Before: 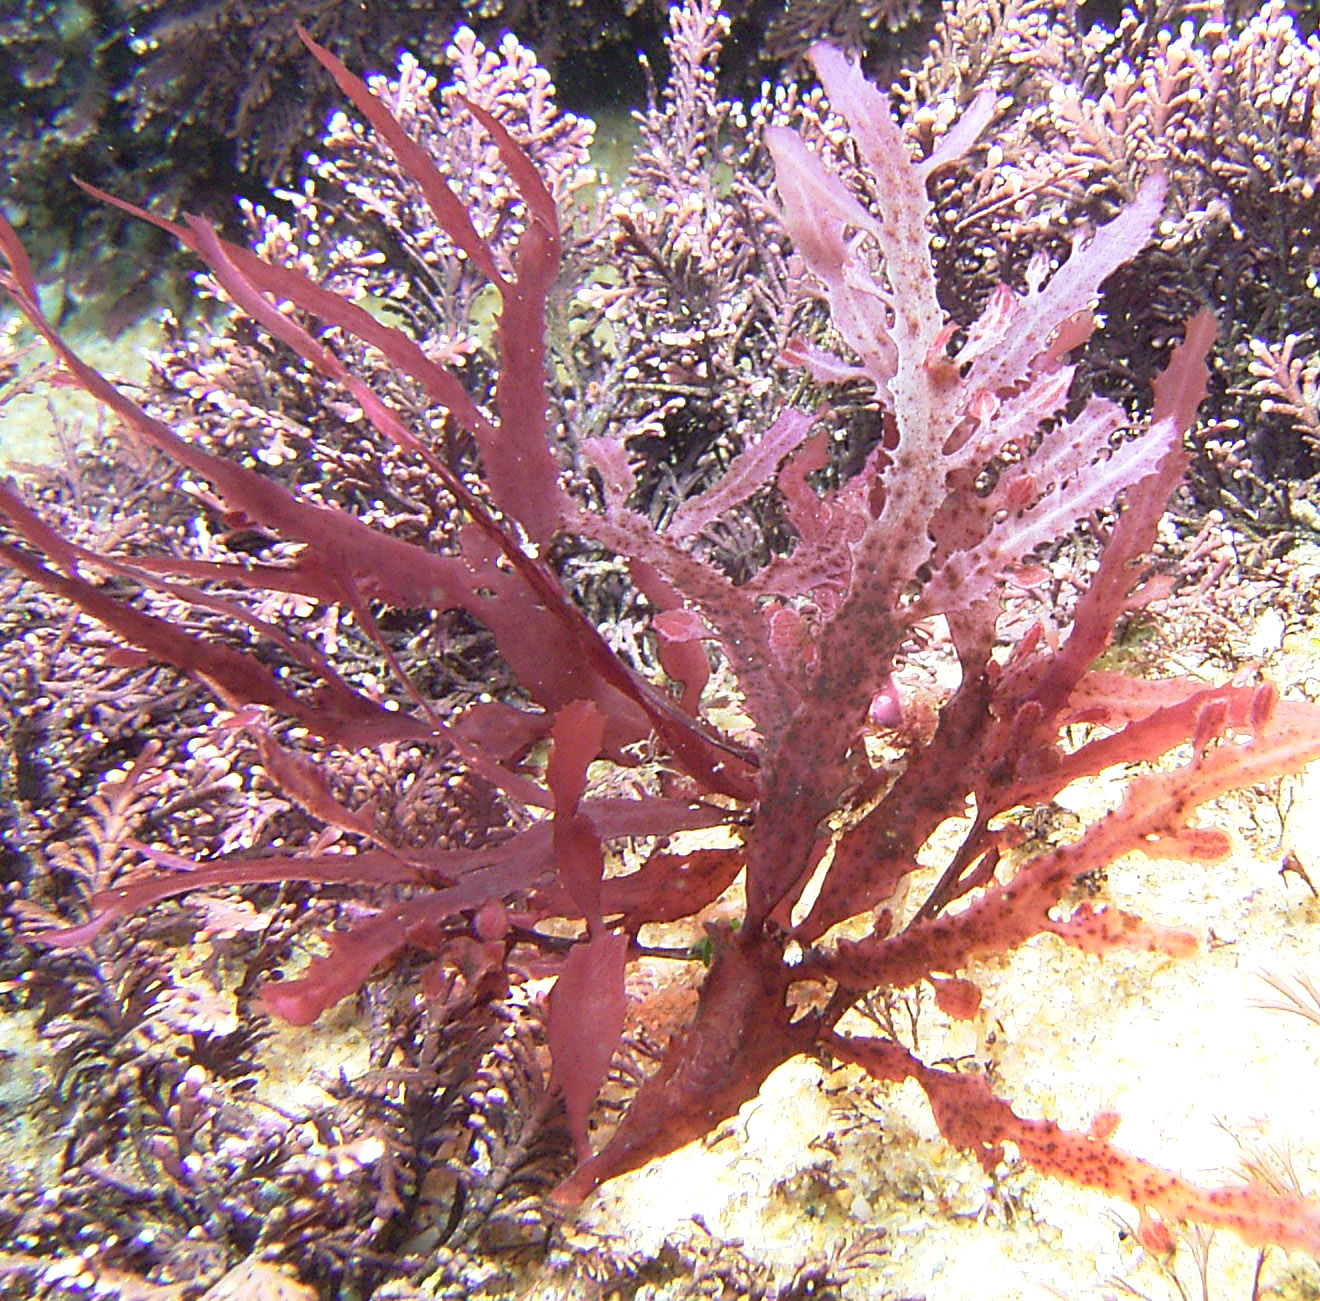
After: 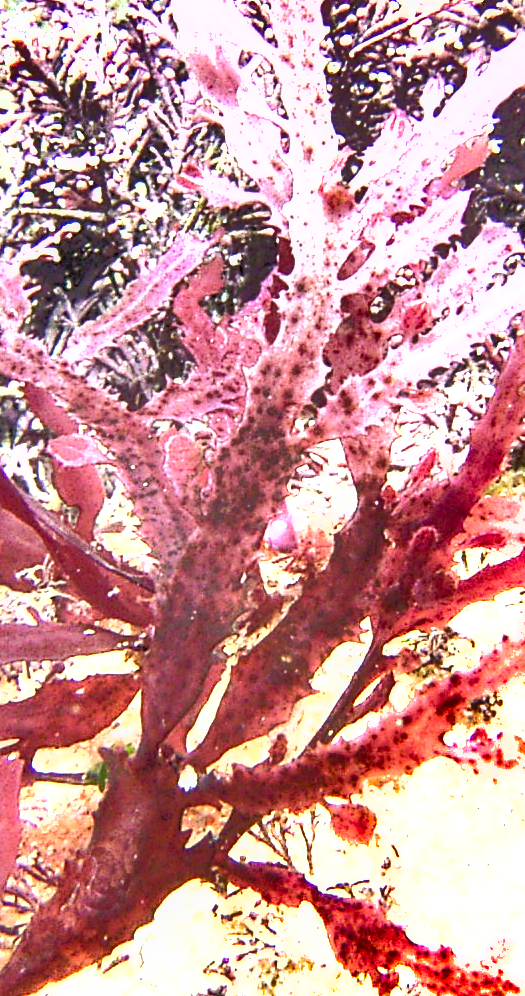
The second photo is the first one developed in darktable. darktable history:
exposure: black level correction 0, exposure 1.199 EV, compensate exposure bias true, compensate highlight preservation false
crop: left 45.842%, top 13.487%, right 14.067%, bottom 9.851%
local contrast: on, module defaults
shadows and highlights: radius 105.68, shadows 45.78, highlights -67.38, low approximation 0.01, soften with gaussian
tone equalizer: -8 EV -1.84 EV, -7 EV -1.13 EV, -6 EV -1.6 EV, edges refinement/feathering 500, mask exposure compensation -1.57 EV, preserve details no
